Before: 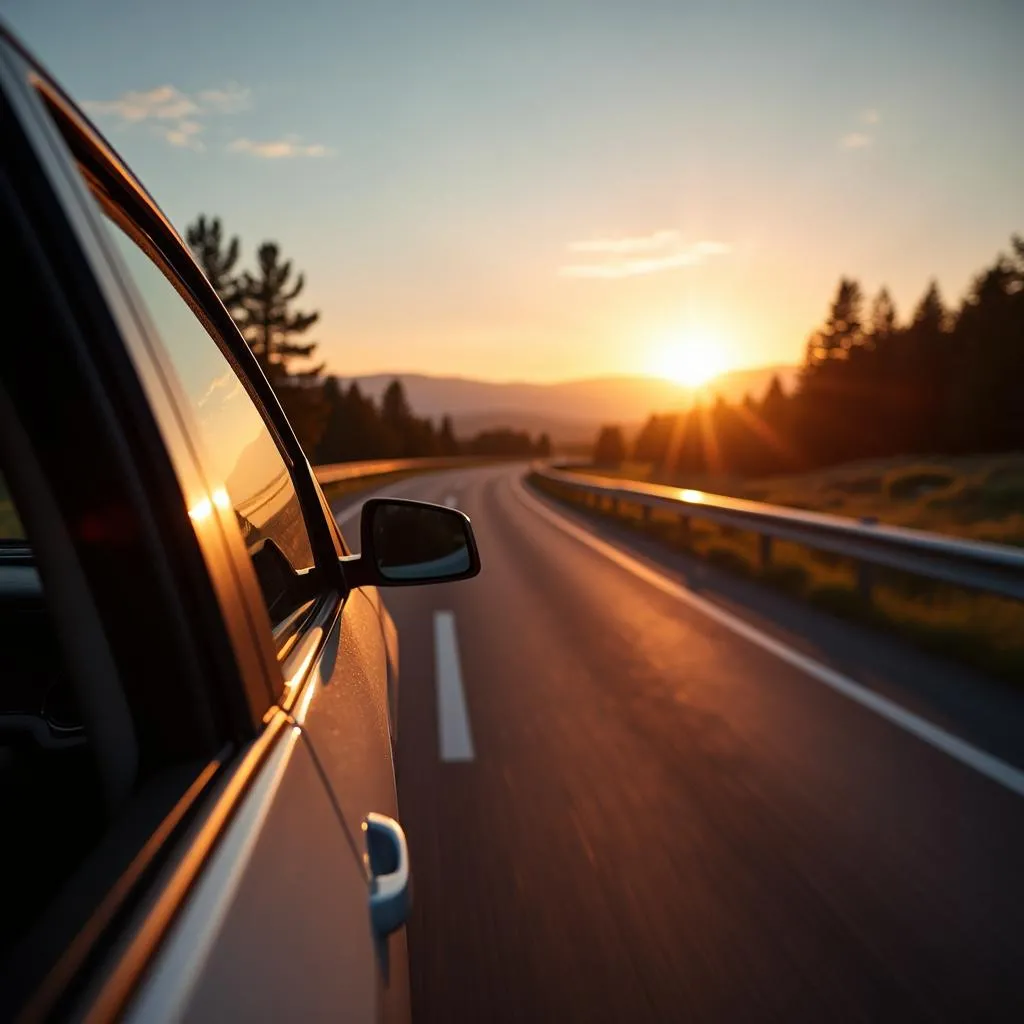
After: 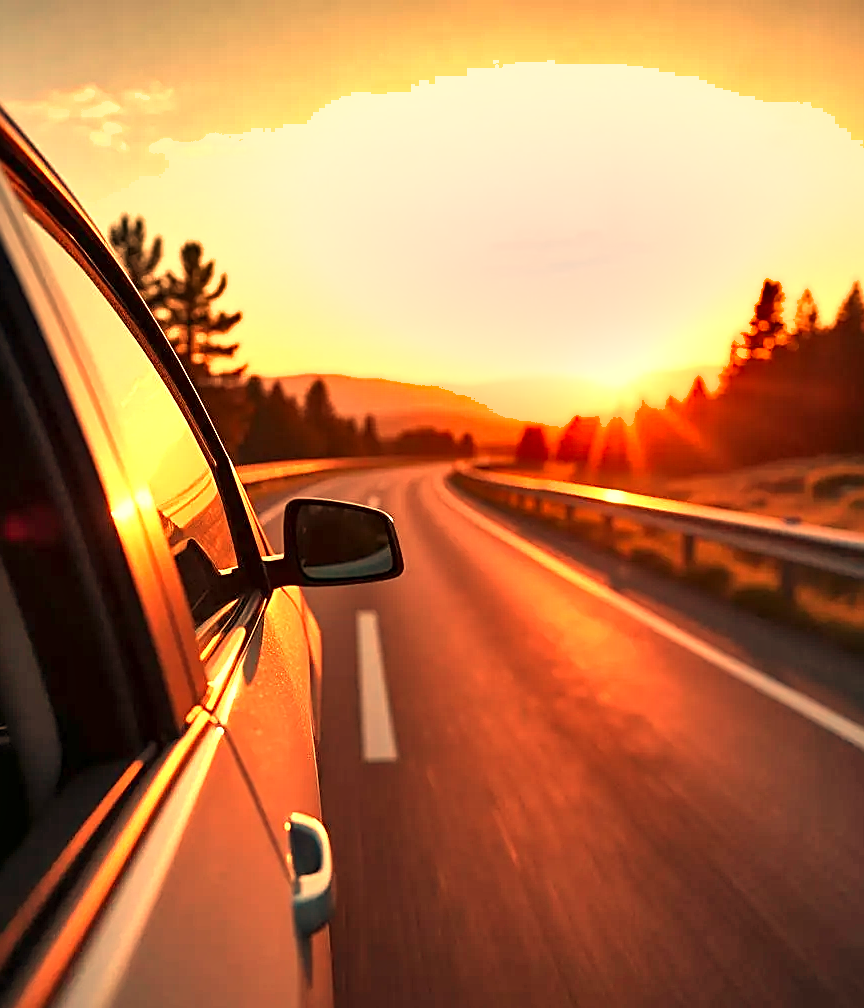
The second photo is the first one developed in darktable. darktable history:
crop: left 7.598%, right 7.873%
shadows and highlights: soften with gaussian
local contrast: mode bilateral grid, contrast 20, coarseness 50, detail 130%, midtone range 0.2
white balance: red 1.467, blue 0.684
exposure: black level correction 0, exposure 0.877 EV, compensate exposure bias true, compensate highlight preservation false
sharpen: on, module defaults
color correction: highlights b* 3
